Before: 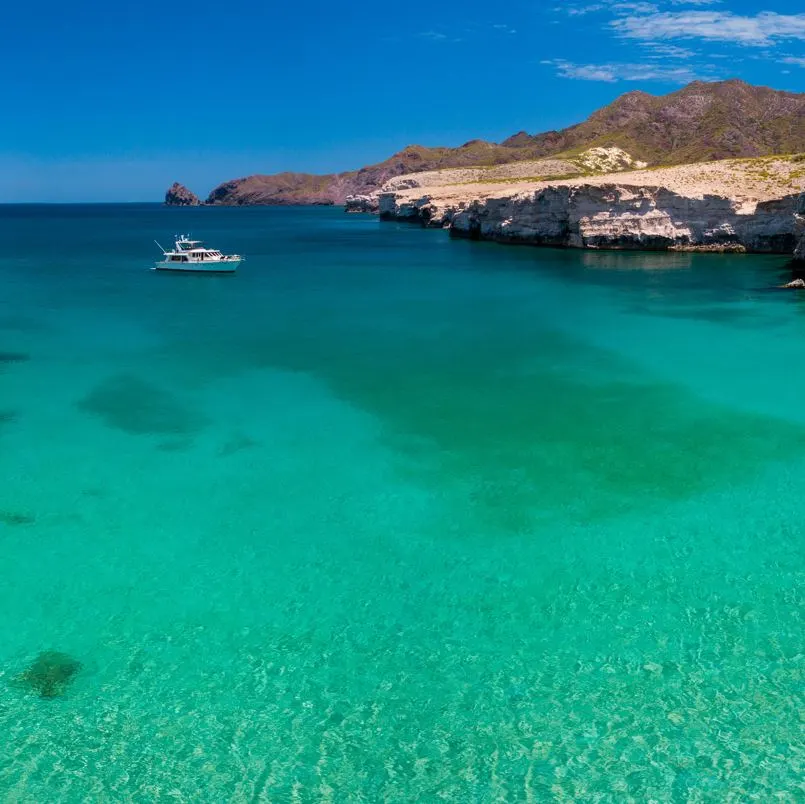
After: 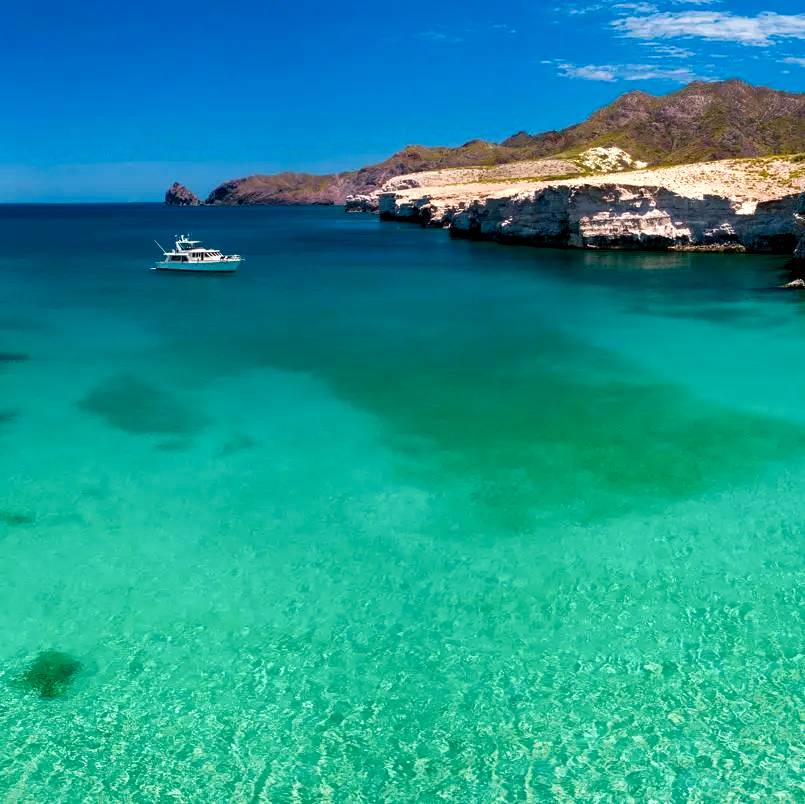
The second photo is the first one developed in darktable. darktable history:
color balance rgb: shadows lift › chroma 2.79%, shadows lift › hue 190.66°, power › hue 171.85°, highlights gain › chroma 2.16%, highlights gain › hue 75.26°, global offset › luminance -0.51%, perceptual saturation grading › highlights -33.8%, perceptual saturation grading › mid-tones 14.98%, perceptual saturation grading › shadows 48.43%, perceptual brilliance grading › highlights 15.68%, perceptual brilliance grading › mid-tones 6.62%, perceptual brilliance grading › shadows -14.98%, global vibrance 11.32%, contrast 5.05%
